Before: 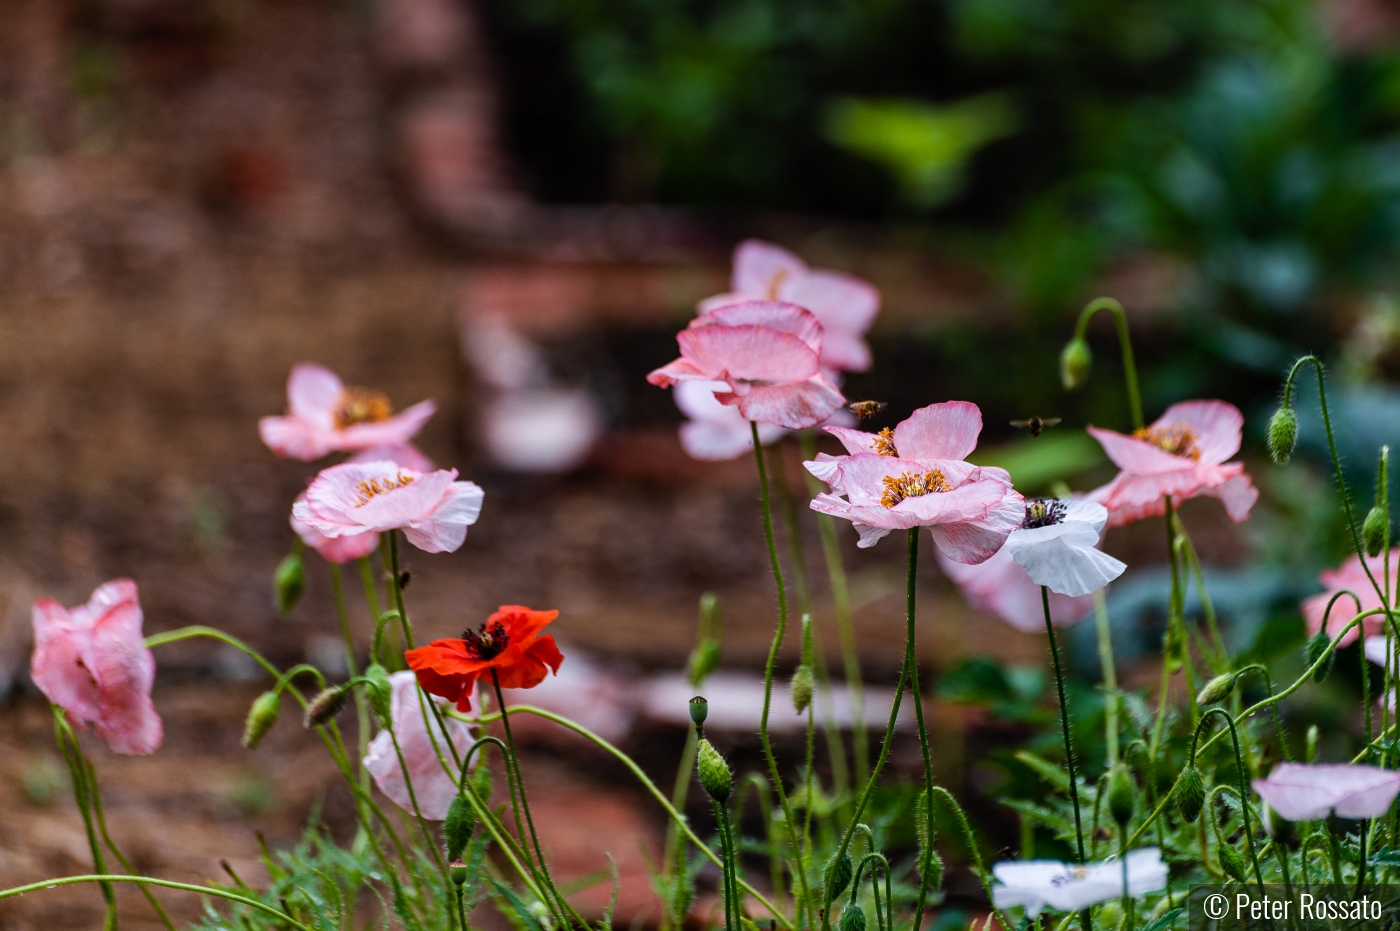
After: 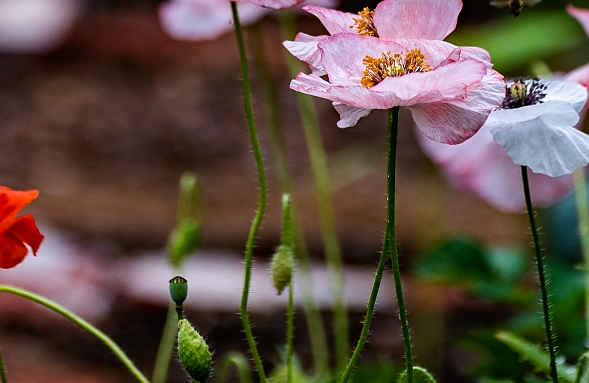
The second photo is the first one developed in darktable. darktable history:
haze removal: adaptive false
crop: left 37.199%, top 45.165%, right 20.709%, bottom 13.663%
sharpen: radius 0.973, amount 0.614
